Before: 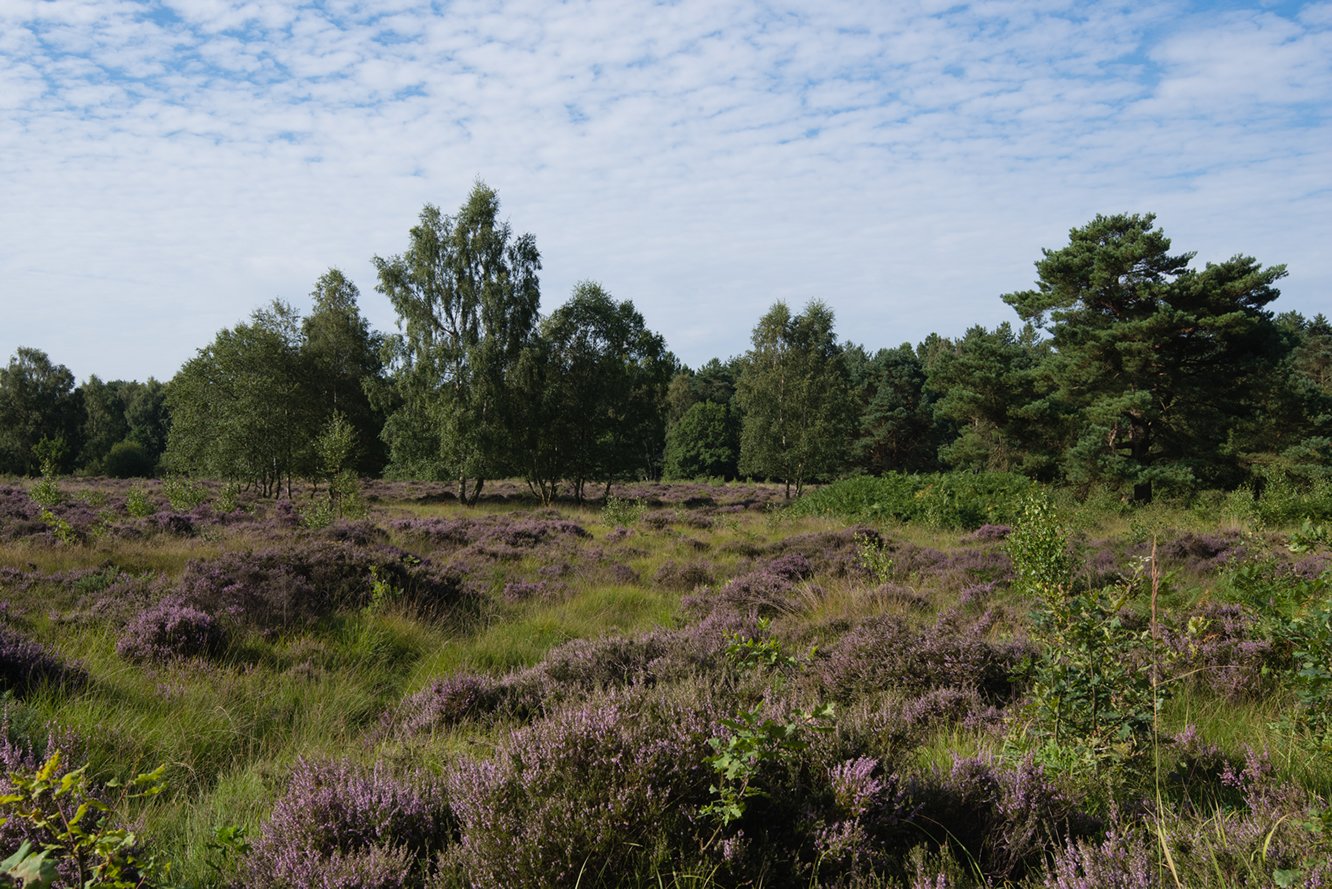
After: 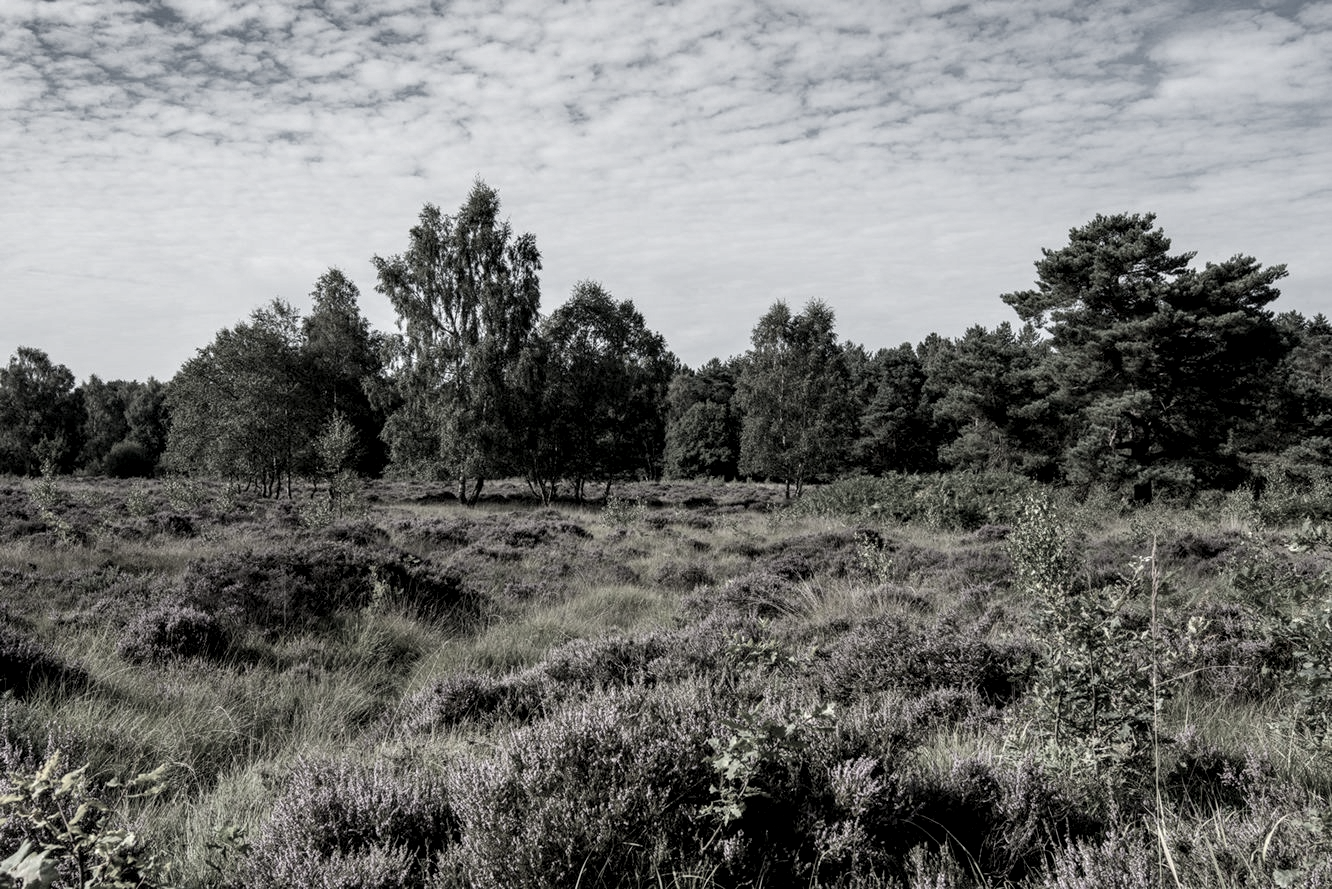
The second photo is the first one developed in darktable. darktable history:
local contrast: detail 160%
shadows and highlights: radius 264.75, soften with gaussian
color correction: saturation 0.2
